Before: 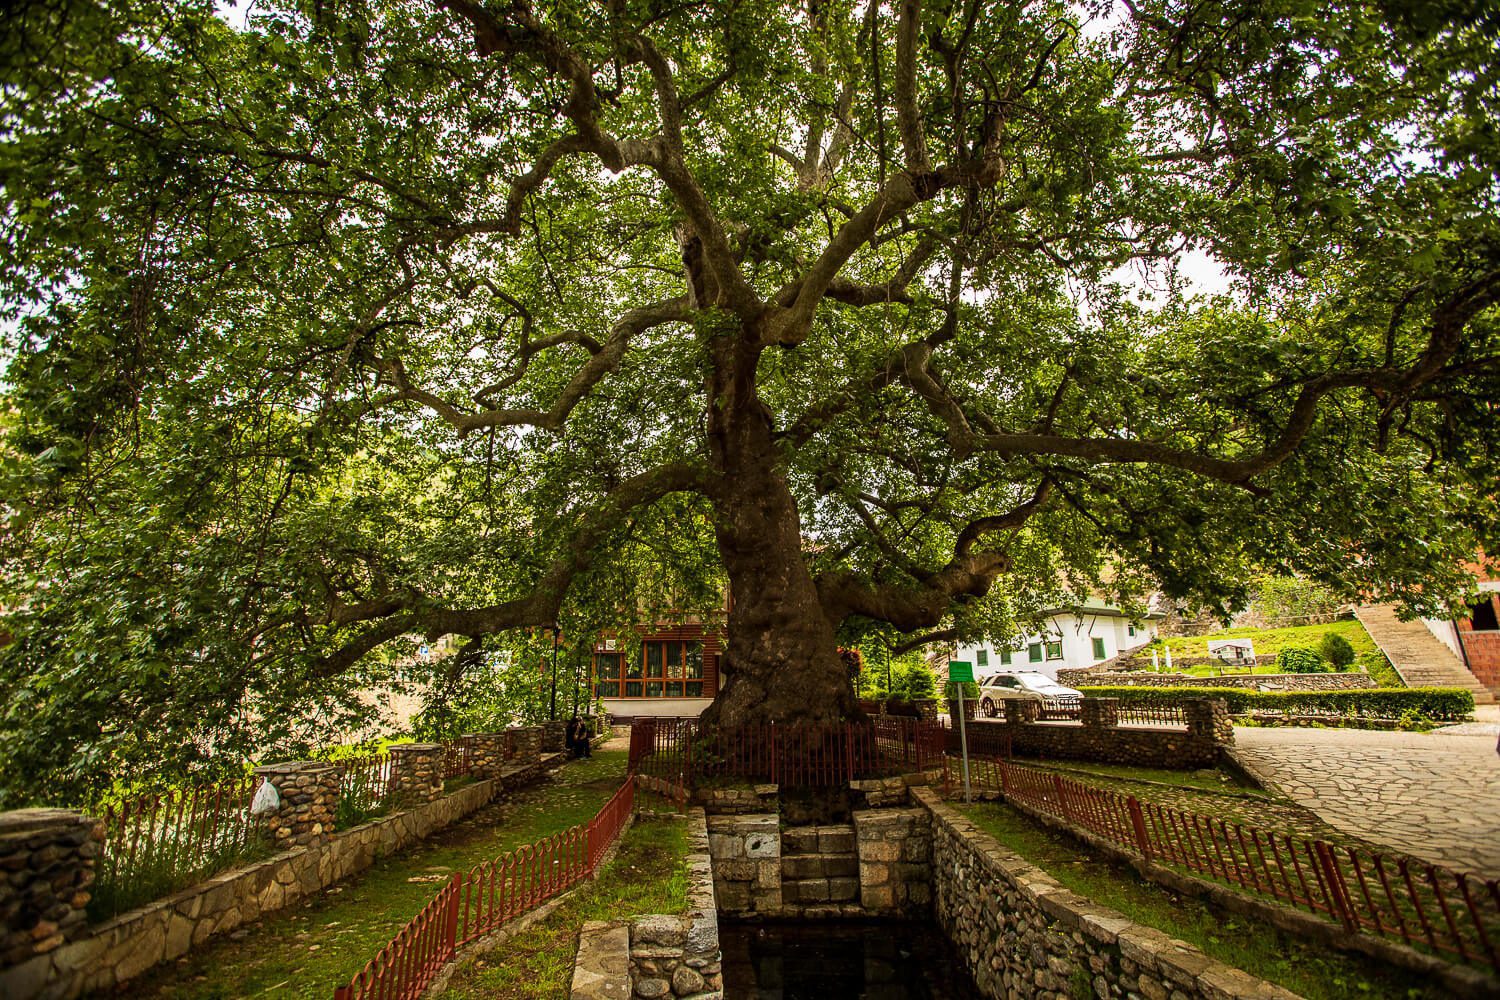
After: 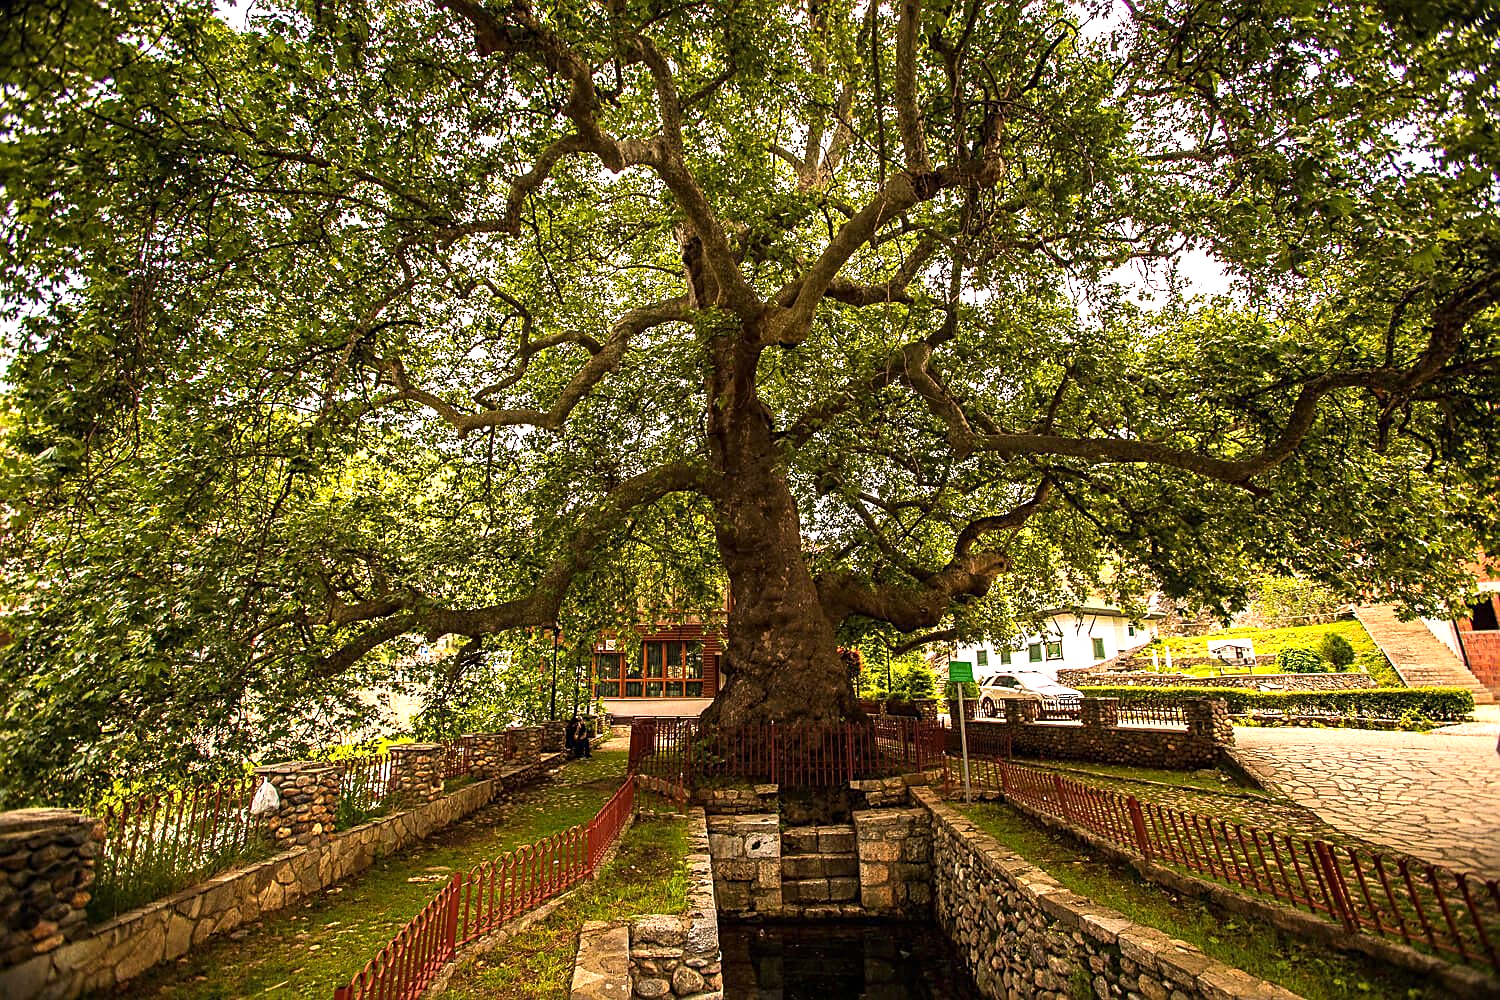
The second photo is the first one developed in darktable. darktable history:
exposure: black level correction 0, exposure 0.68 EV, compensate exposure bias true, compensate highlight preservation false
color correction: highlights a* 12.23, highlights b* 5.41
sharpen: on, module defaults
